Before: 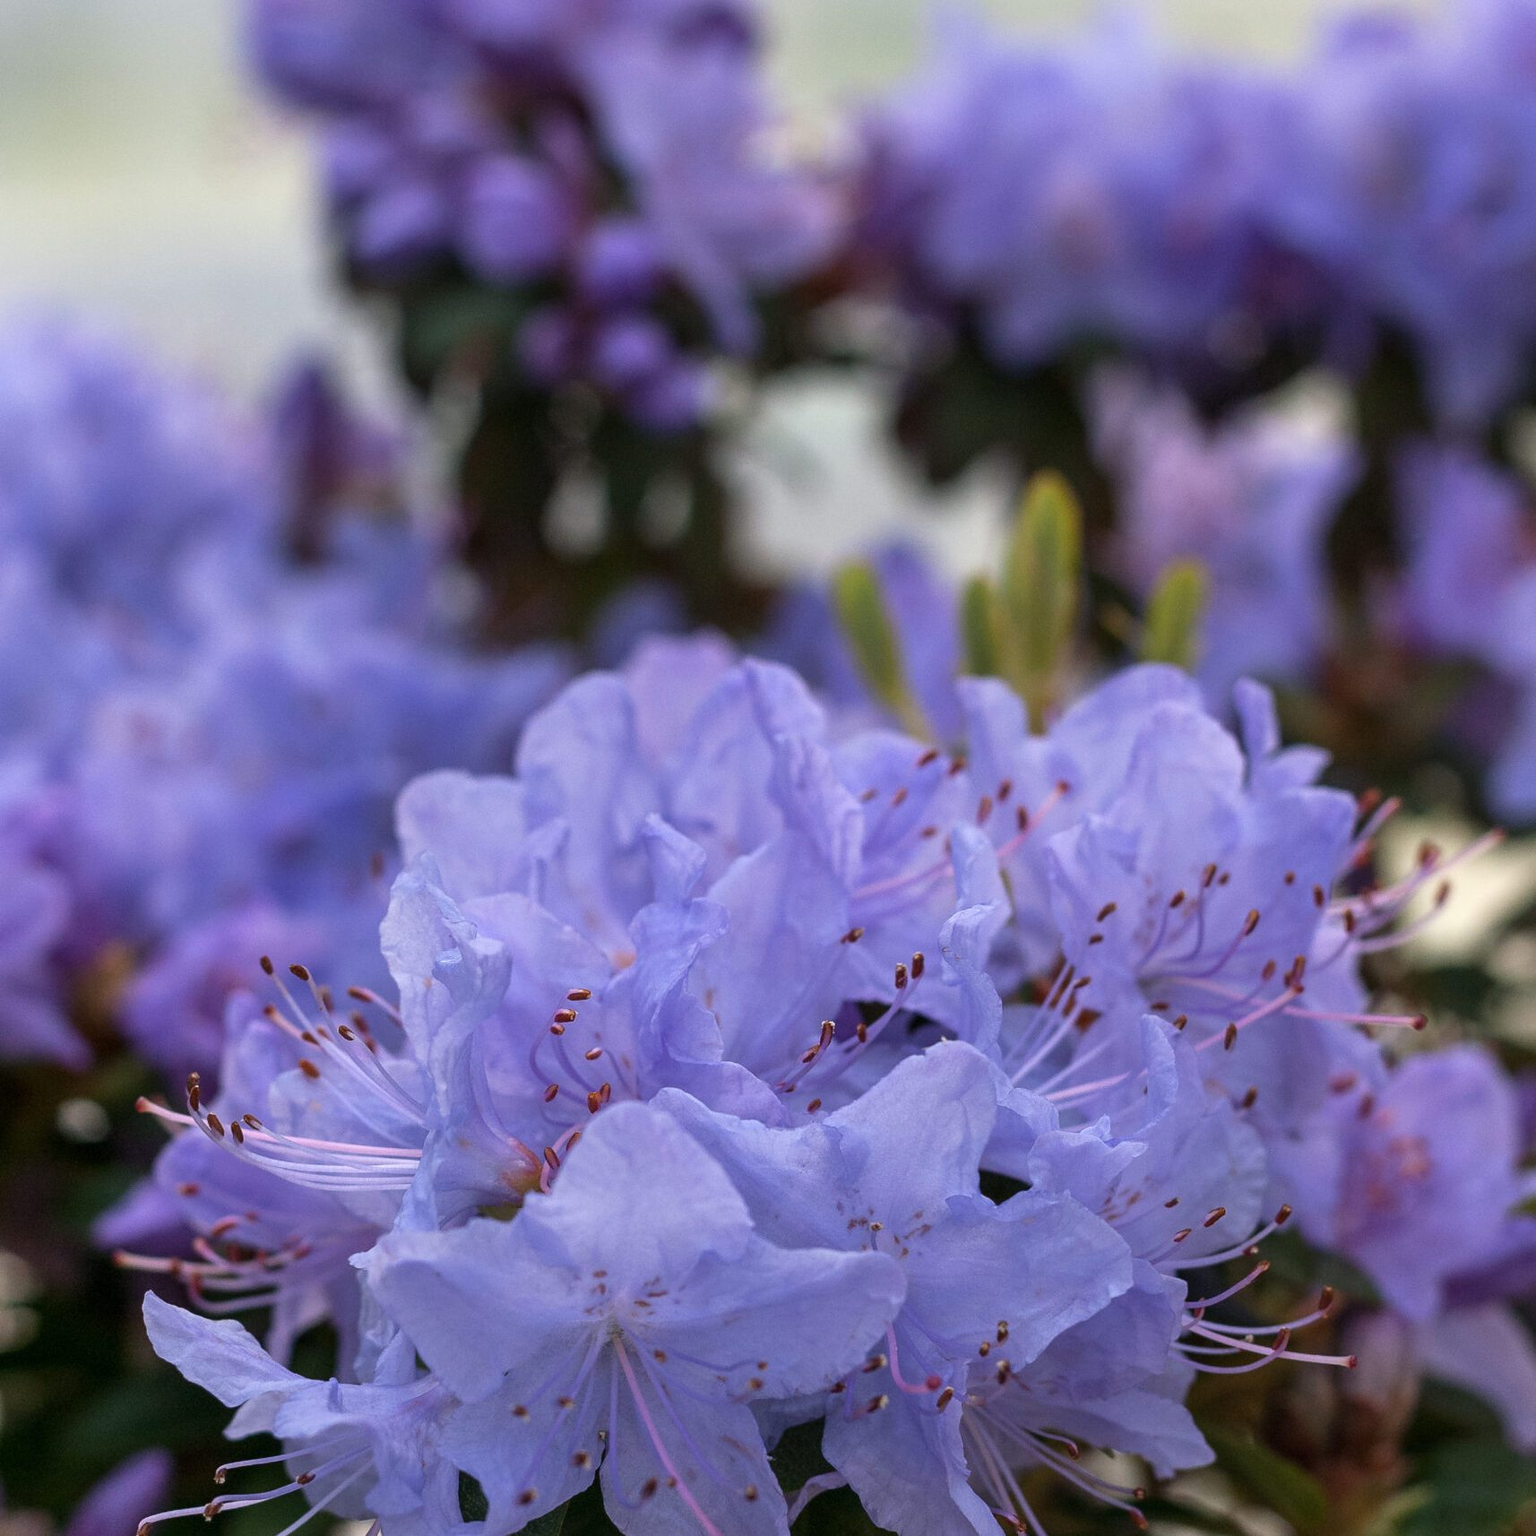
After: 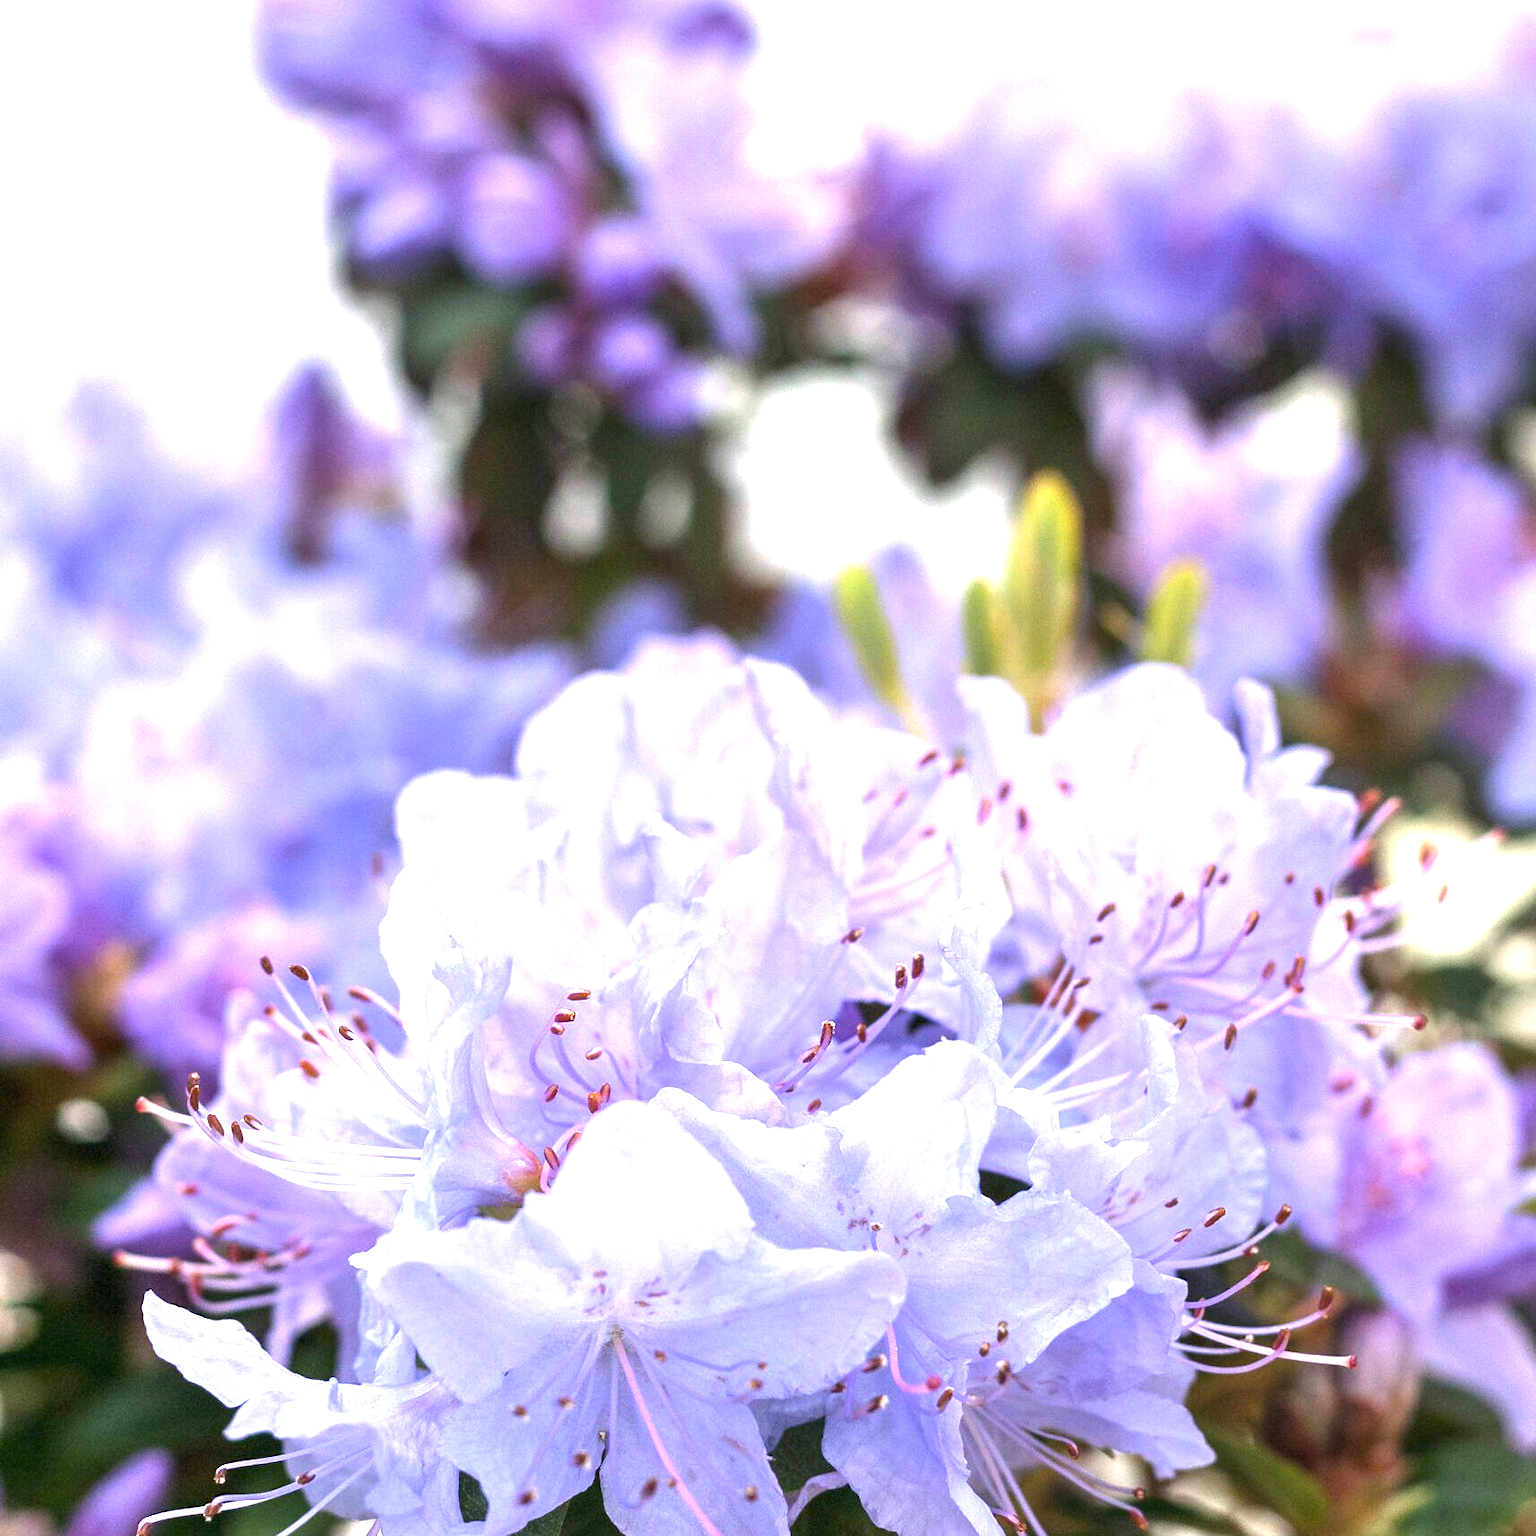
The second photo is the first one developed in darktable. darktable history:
exposure: black level correction 0, exposure 1.95 EV, compensate highlight preservation false
